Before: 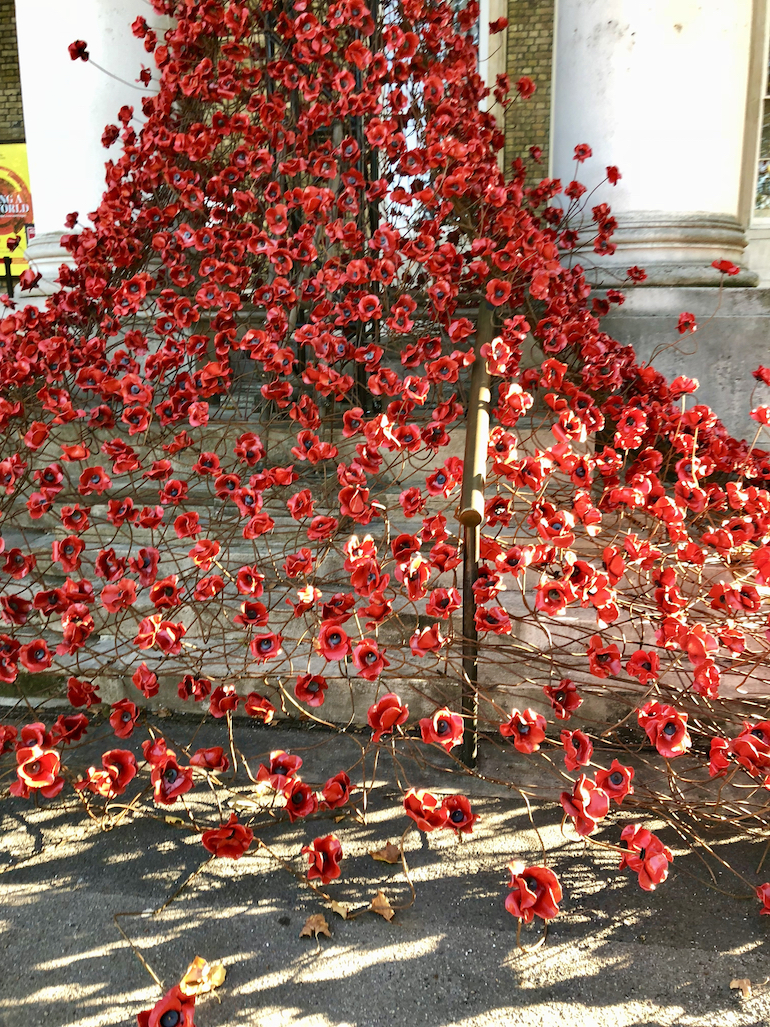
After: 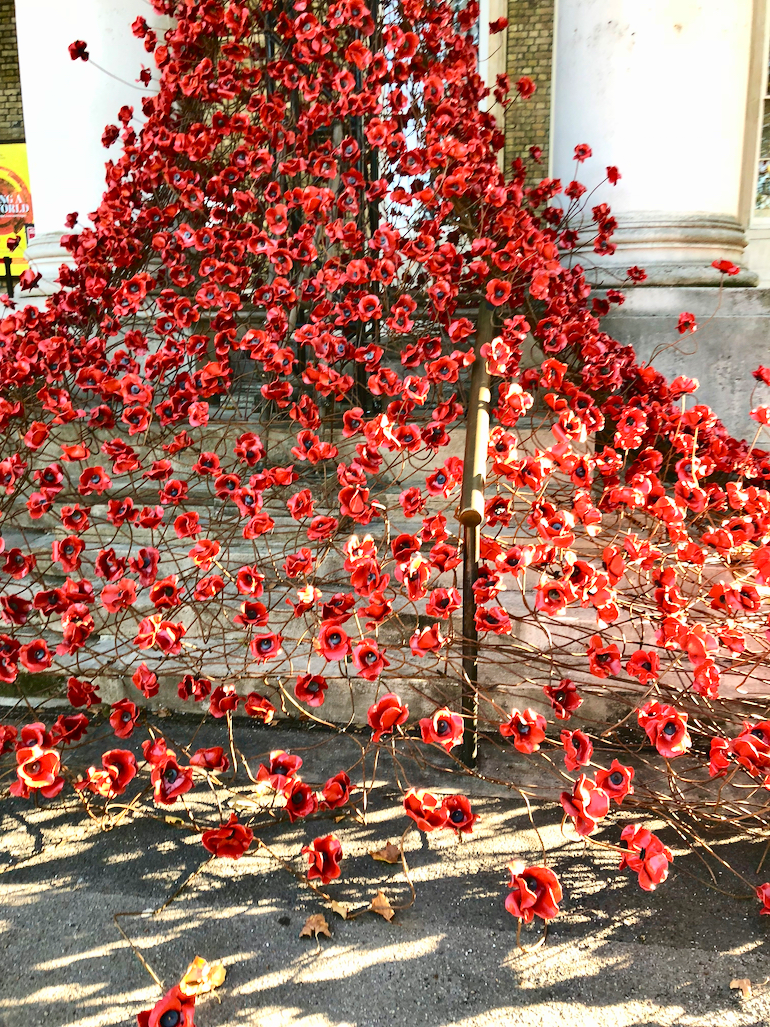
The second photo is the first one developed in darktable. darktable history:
tone curve: curves: ch0 [(0, 0) (0.003, 0.04) (0.011, 0.04) (0.025, 0.043) (0.044, 0.049) (0.069, 0.066) (0.1, 0.095) (0.136, 0.121) (0.177, 0.154) (0.224, 0.211) (0.277, 0.281) (0.335, 0.358) (0.399, 0.452) (0.468, 0.54) (0.543, 0.628) (0.623, 0.721) (0.709, 0.801) (0.801, 0.883) (0.898, 0.948) (1, 1)], color space Lab, independent channels, preserve colors none
